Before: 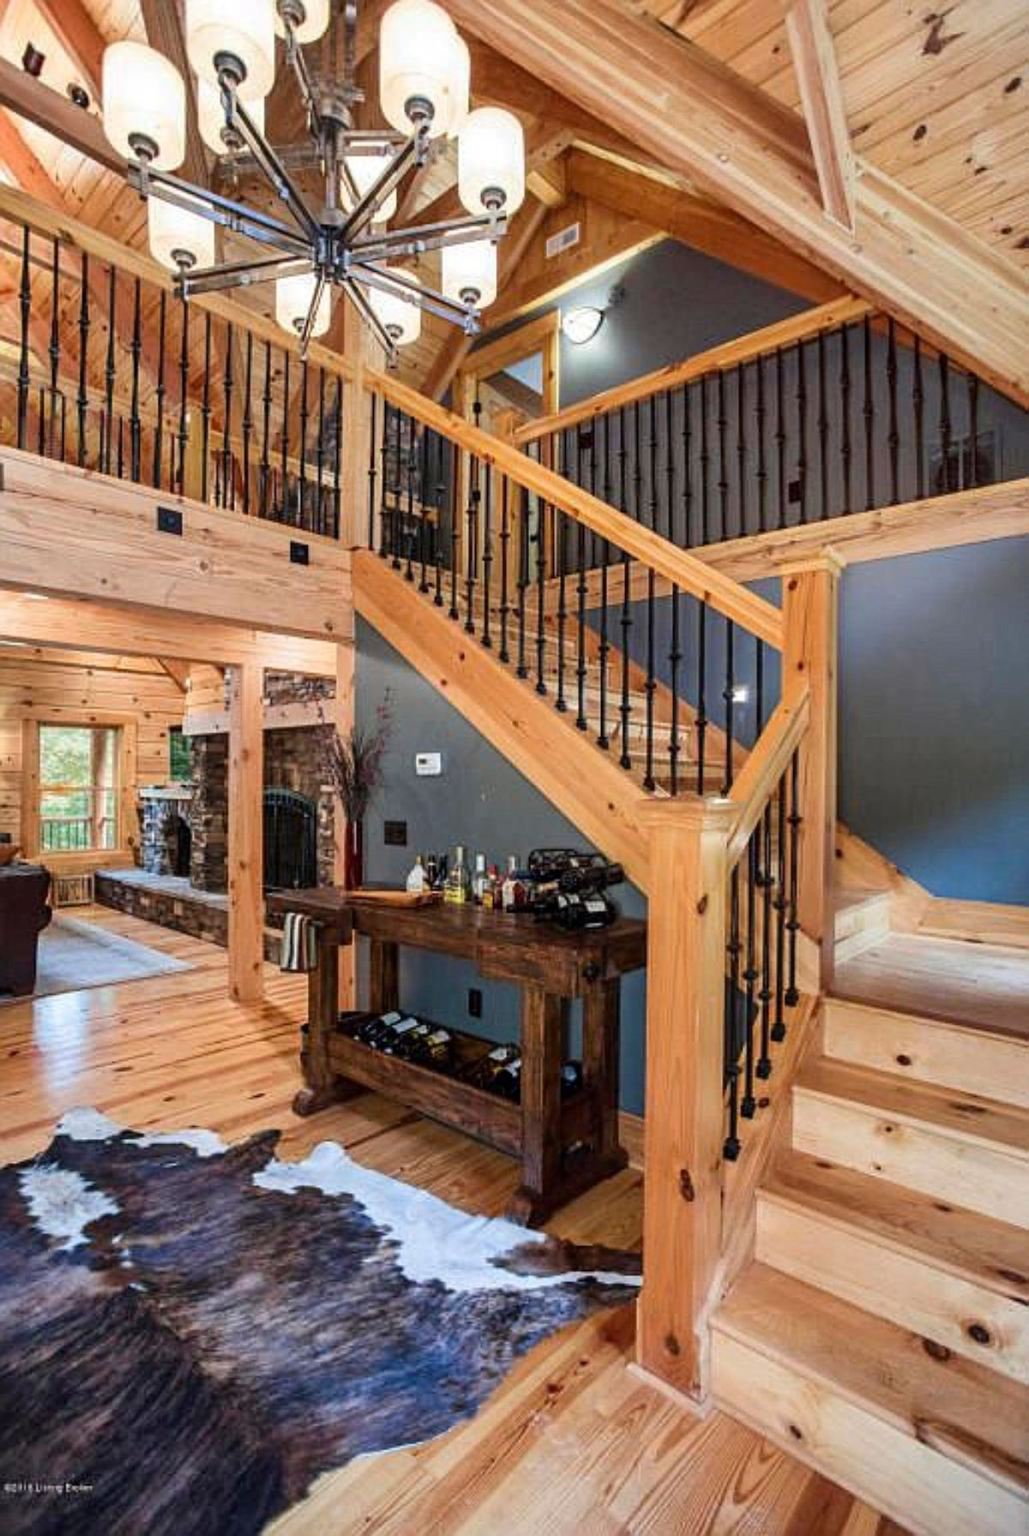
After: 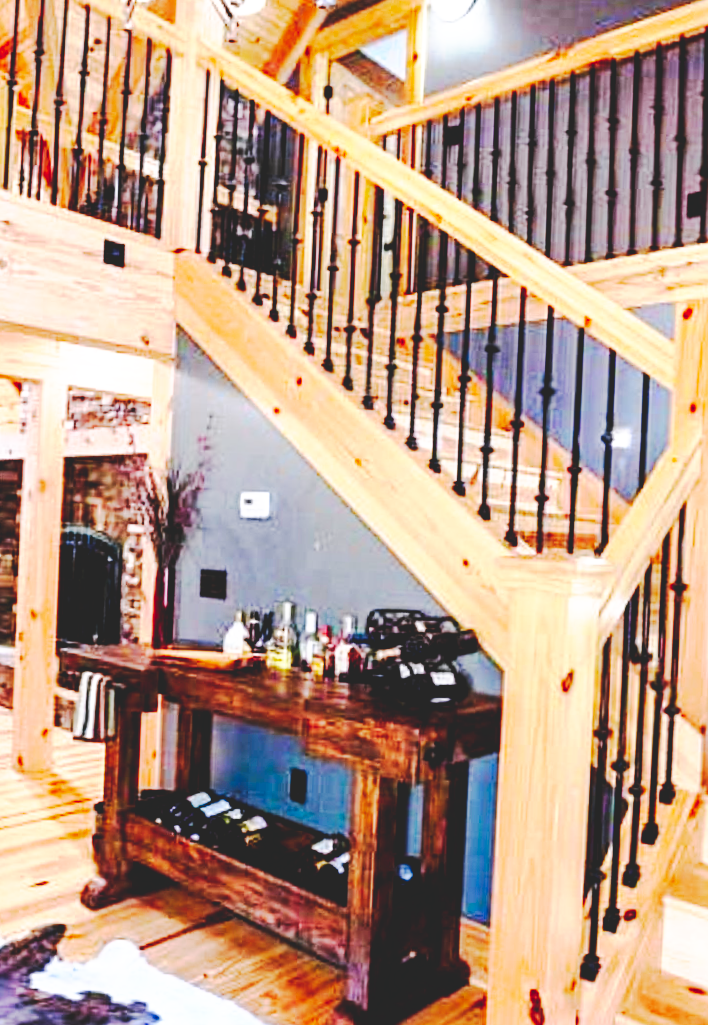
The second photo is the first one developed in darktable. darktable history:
exposure: black level correction 0, exposure 0.4 EV, compensate exposure bias true, compensate highlight preservation false
base curve: curves: ch0 [(0, 0) (0.007, 0.004) (0.027, 0.03) (0.046, 0.07) (0.207, 0.54) (0.442, 0.872) (0.673, 0.972) (1, 1)], preserve colors none
crop and rotate: left 22.13%, top 22.054%, right 22.026%, bottom 22.102%
tone curve: curves: ch0 [(0, 0) (0.003, 0.15) (0.011, 0.151) (0.025, 0.15) (0.044, 0.15) (0.069, 0.151) (0.1, 0.153) (0.136, 0.16) (0.177, 0.183) (0.224, 0.21) (0.277, 0.253) (0.335, 0.309) (0.399, 0.389) (0.468, 0.479) (0.543, 0.58) (0.623, 0.677) (0.709, 0.747) (0.801, 0.808) (0.898, 0.87) (1, 1)], preserve colors none
white balance: red 1.004, blue 1.096
rotate and perspective: rotation 2.27°, automatic cropping off
